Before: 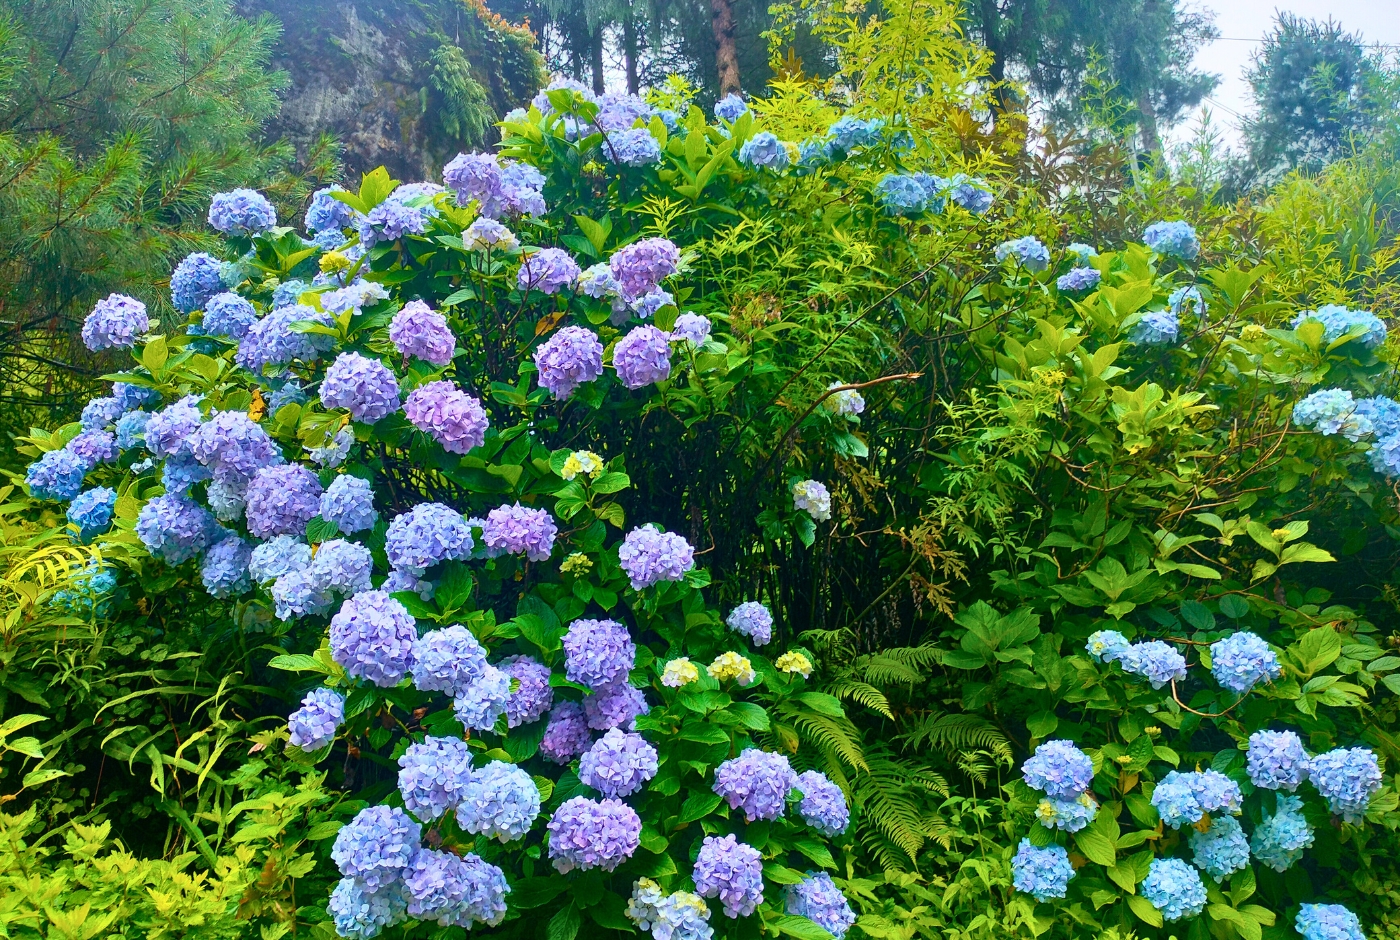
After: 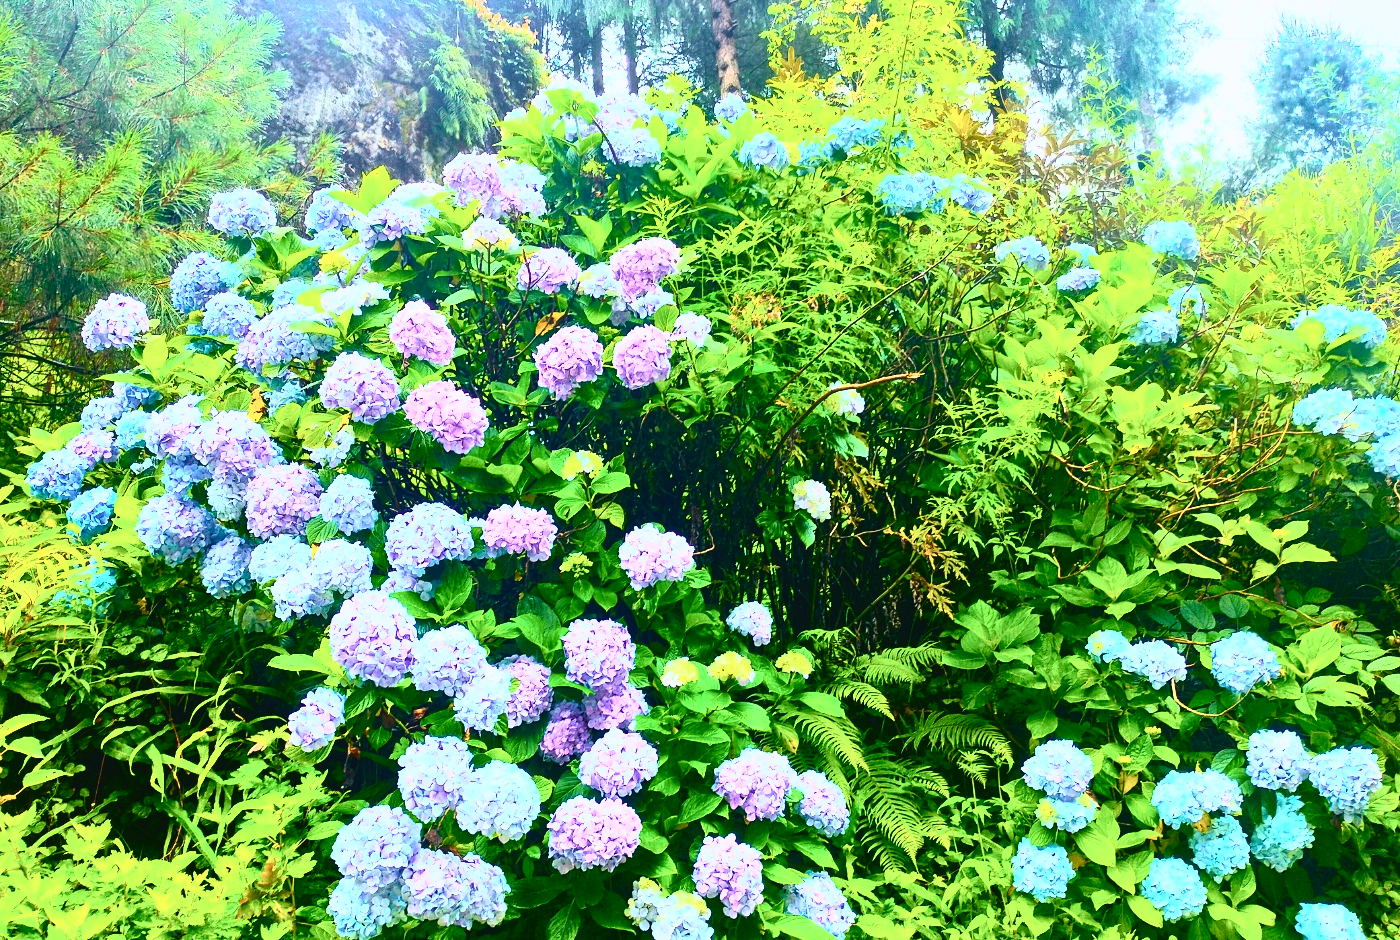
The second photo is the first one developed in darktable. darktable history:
contrast brightness saturation: contrast 0.39, brightness 0.53
tone curve: curves: ch0 [(0, 0) (0.187, 0.12) (0.384, 0.363) (0.618, 0.698) (0.754, 0.857) (0.875, 0.956) (1, 0.987)]; ch1 [(0, 0) (0.402, 0.36) (0.476, 0.466) (0.501, 0.501) (0.518, 0.514) (0.564, 0.608) (0.614, 0.664) (0.692, 0.744) (1, 1)]; ch2 [(0, 0) (0.435, 0.412) (0.483, 0.481) (0.503, 0.503) (0.522, 0.535) (0.563, 0.601) (0.627, 0.699) (0.699, 0.753) (0.997, 0.858)], color space Lab, independent channels
